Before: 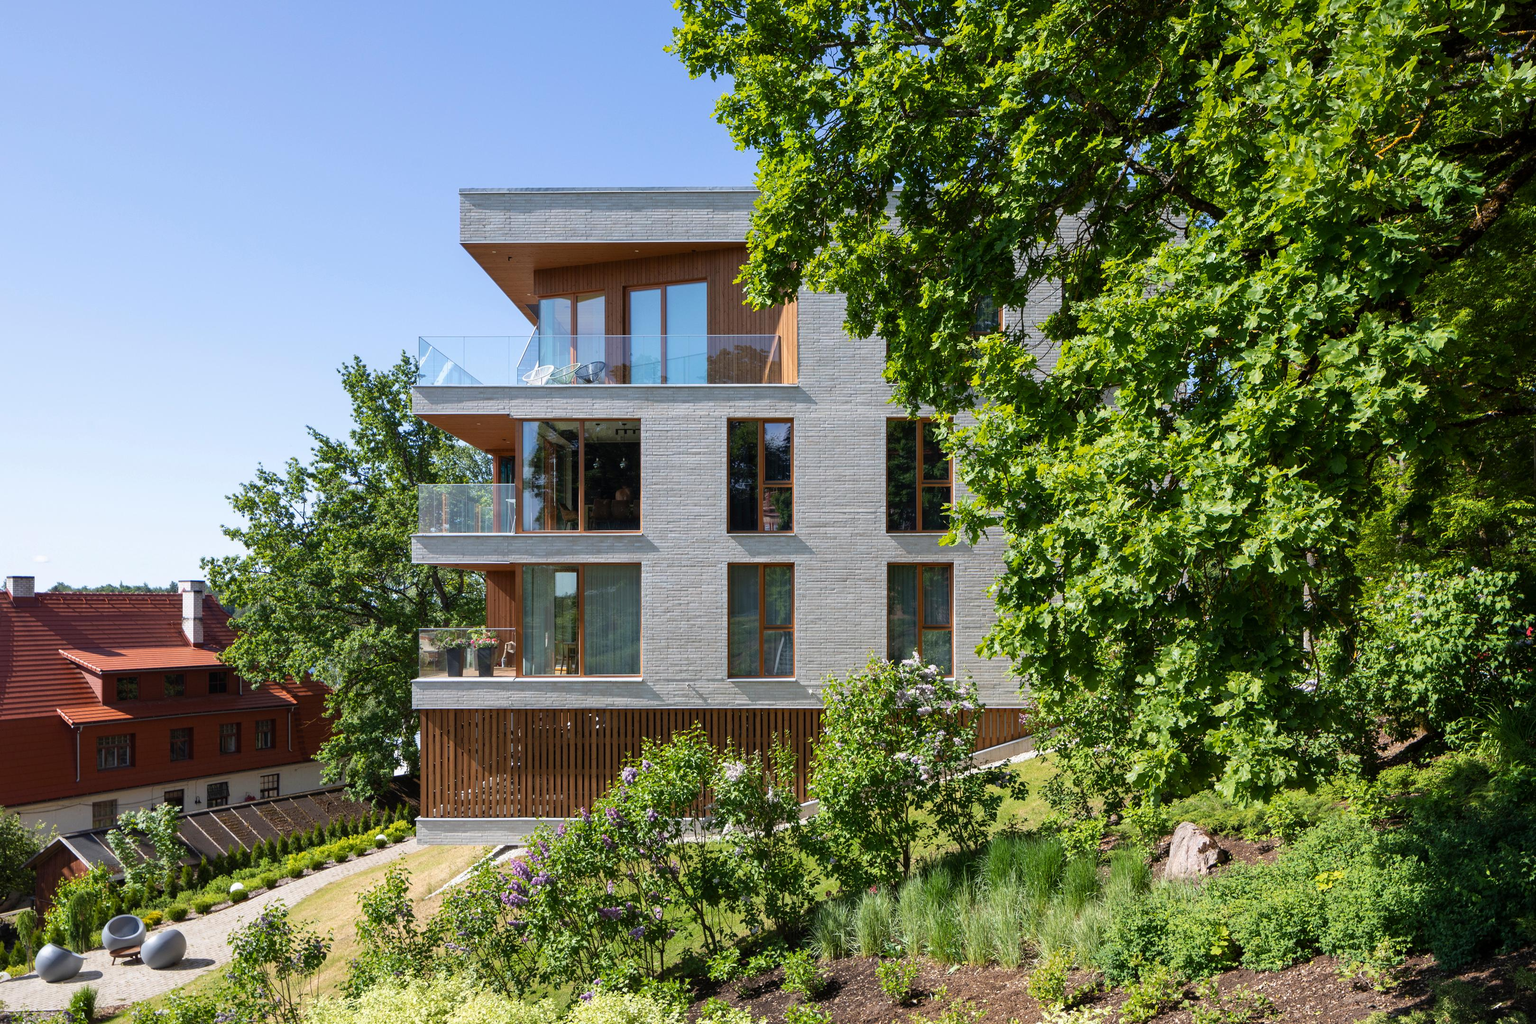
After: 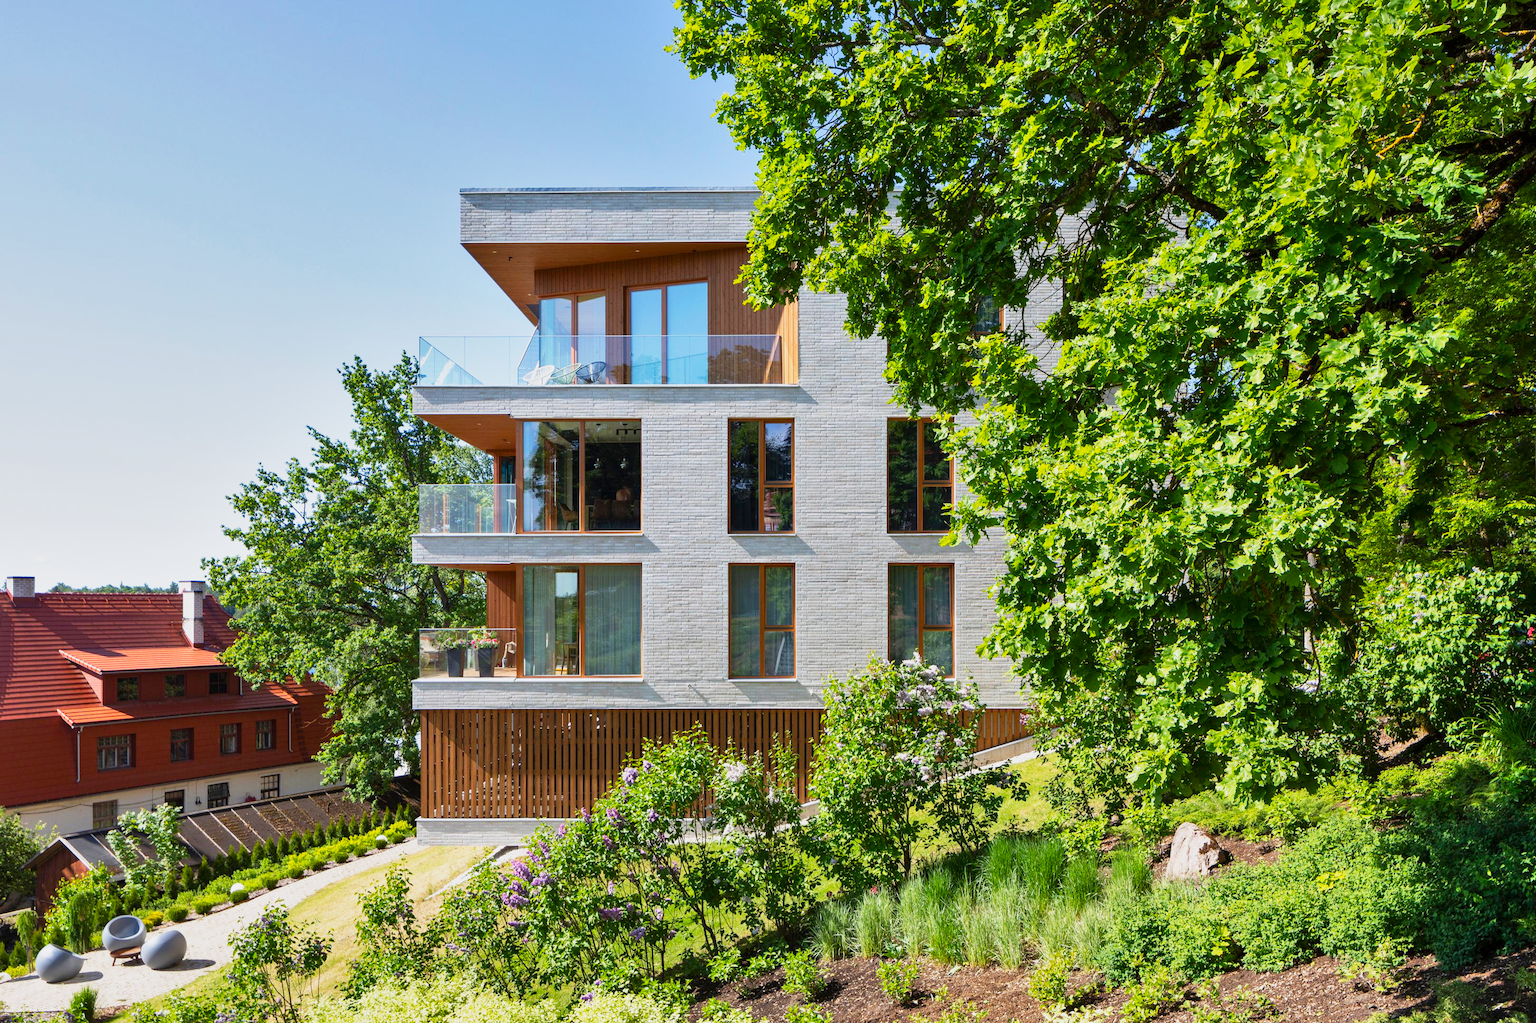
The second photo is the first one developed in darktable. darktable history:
shadows and highlights: low approximation 0.01, soften with gaussian
contrast brightness saturation: saturation 0.13
crop: top 0.05%, bottom 0.098%
color correction: saturation 1.1
base curve: curves: ch0 [(0, 0) (0.088, 0.125) (0.176, 0.251) (0.354, 0.501) (0.613, 0.749) (1, 0.877)], preserve colors none
